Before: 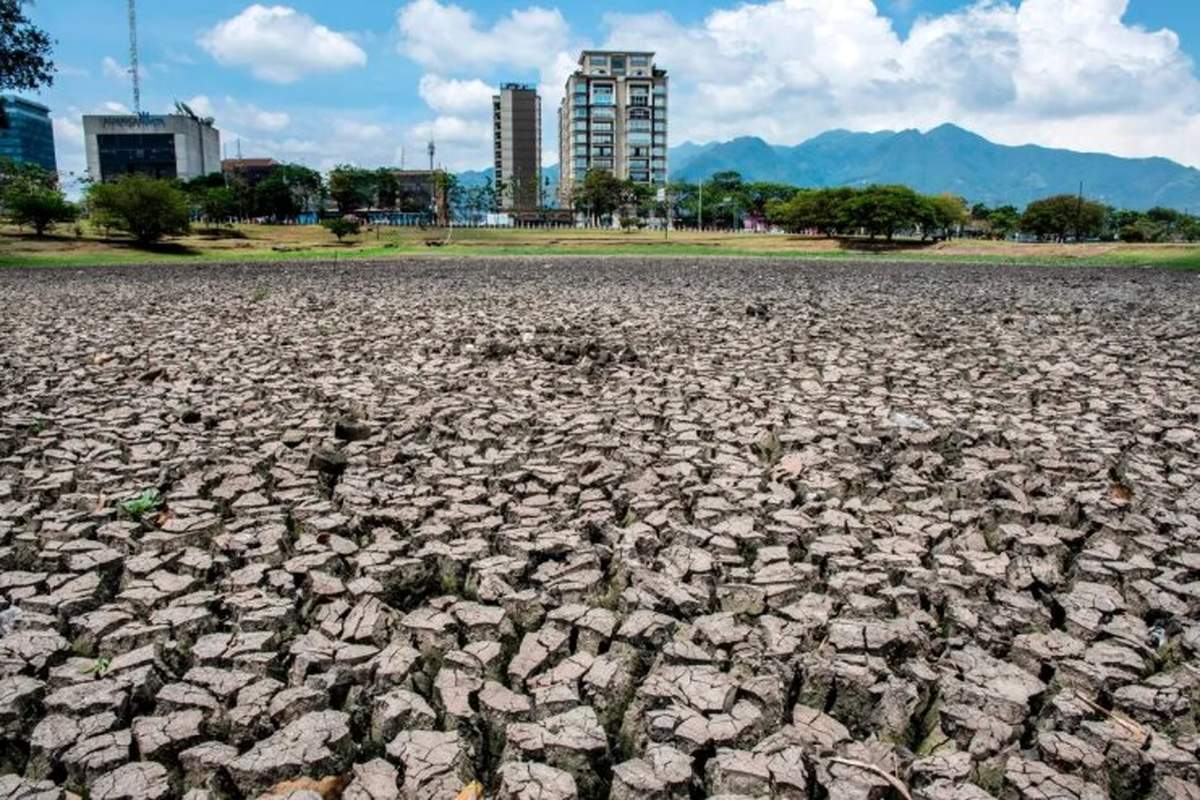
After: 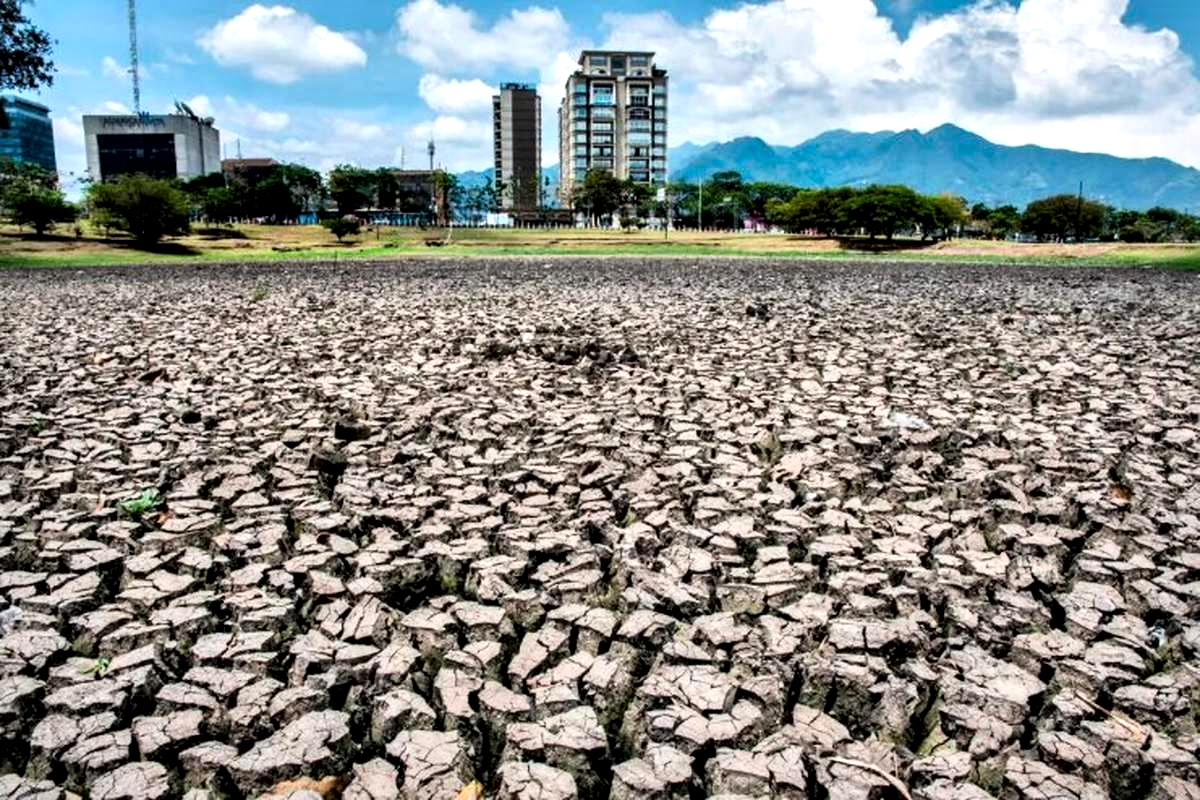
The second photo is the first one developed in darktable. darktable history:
shadows and highlights: highlights color adjustment 0%, soften with gaussian
local contrast: mode bilateral grid, contrast 20, coarseness 50, detail 171%, midtone range 0.2
contrast equalizer: octaves 7, y [[0.6 ×6], [0.55 ×6], [0 ×6], [0 ×6], [0 ×6]], mix 0.3
tone curve: curves: ch0 [(0, 0) (0.004, 0.001) (0.133, 0.112) (0.325, 0.362) (0.832, 0.893) (1, 1)], color space Lab, linked channels, preserve colors none
